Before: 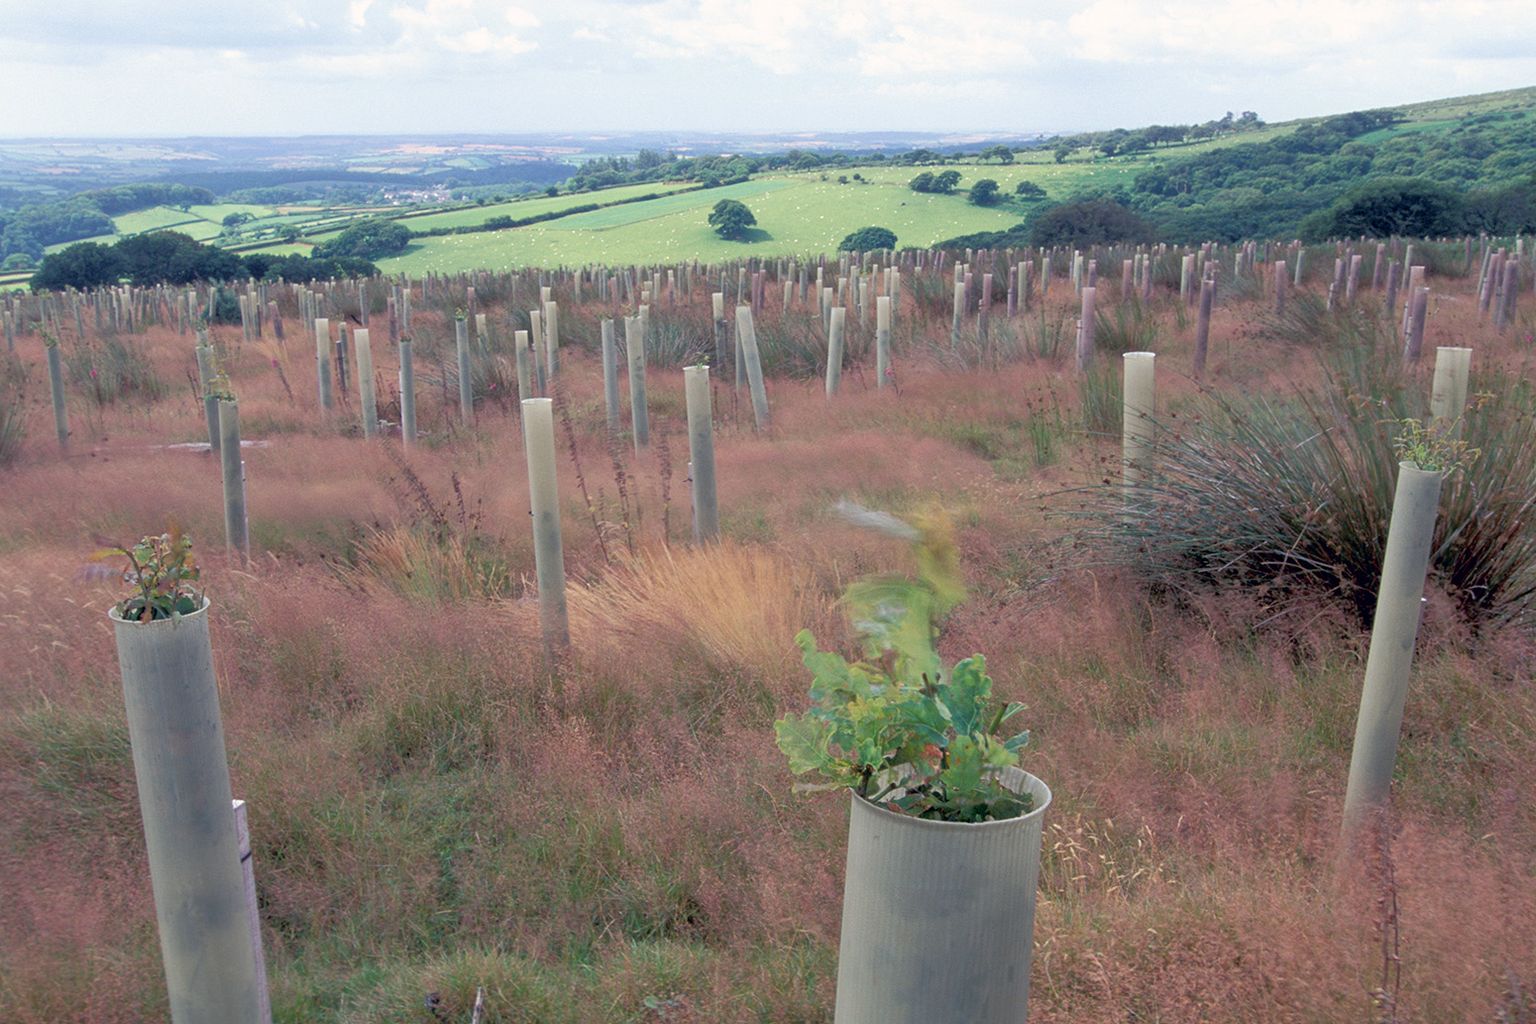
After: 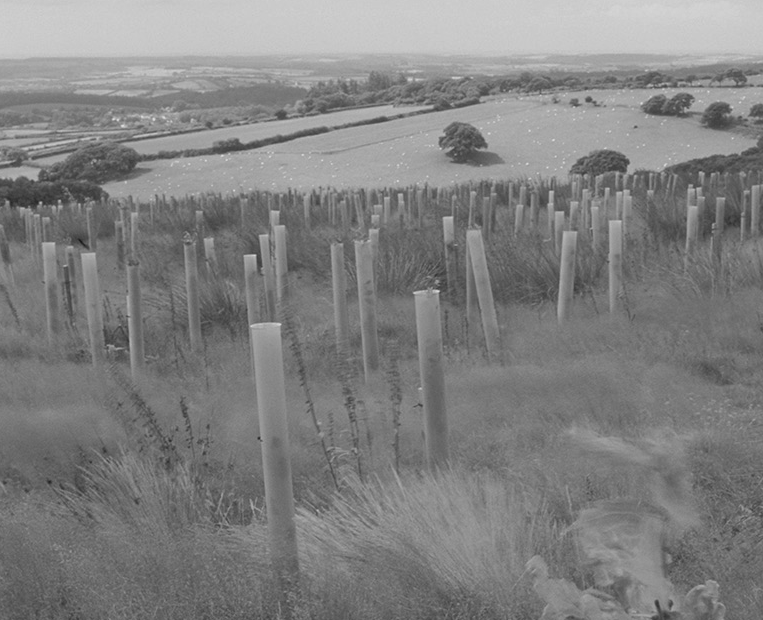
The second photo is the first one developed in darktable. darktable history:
tone equalizer: -8 EV 0.25 EV, -7 EV 0.417 EV, -6 EV 0.417 EV, -5 EV 0.25 EV, -3 EV -0.25 EV, -2 EV -0.417 EV, -1 EV -0.417 EV, +0 EV -0.25 EV, edges refinement/feathering 500, mask exposure compensation -1.57 EV, preserve details guided filter
contrast brightness saturation: saturation -0.17
crop: left 17.835%, top 7.675%, right 32.881%, bottom 32.213%
monochrome: a 32, b 64, size 2.3
